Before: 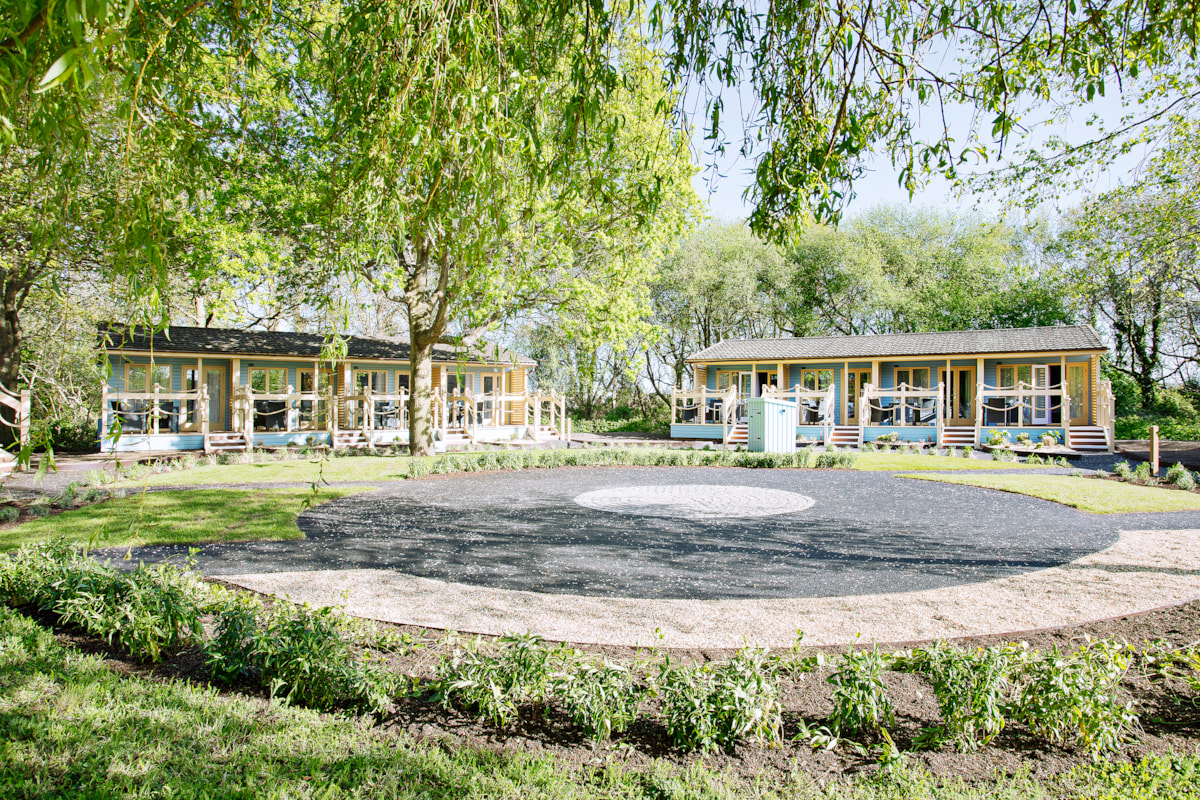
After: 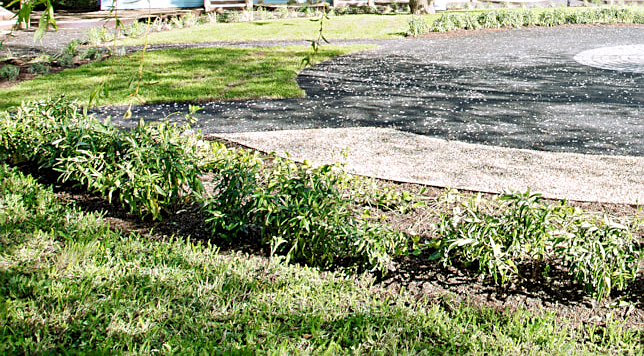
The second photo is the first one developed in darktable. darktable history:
color correction: highlights b* 0.047
levels: levels [0.016, 0.492, 0.969]
crop and rotate: top 55.315%, right 46.284%, bottom 0.109%
sharpen: on, module defaults
